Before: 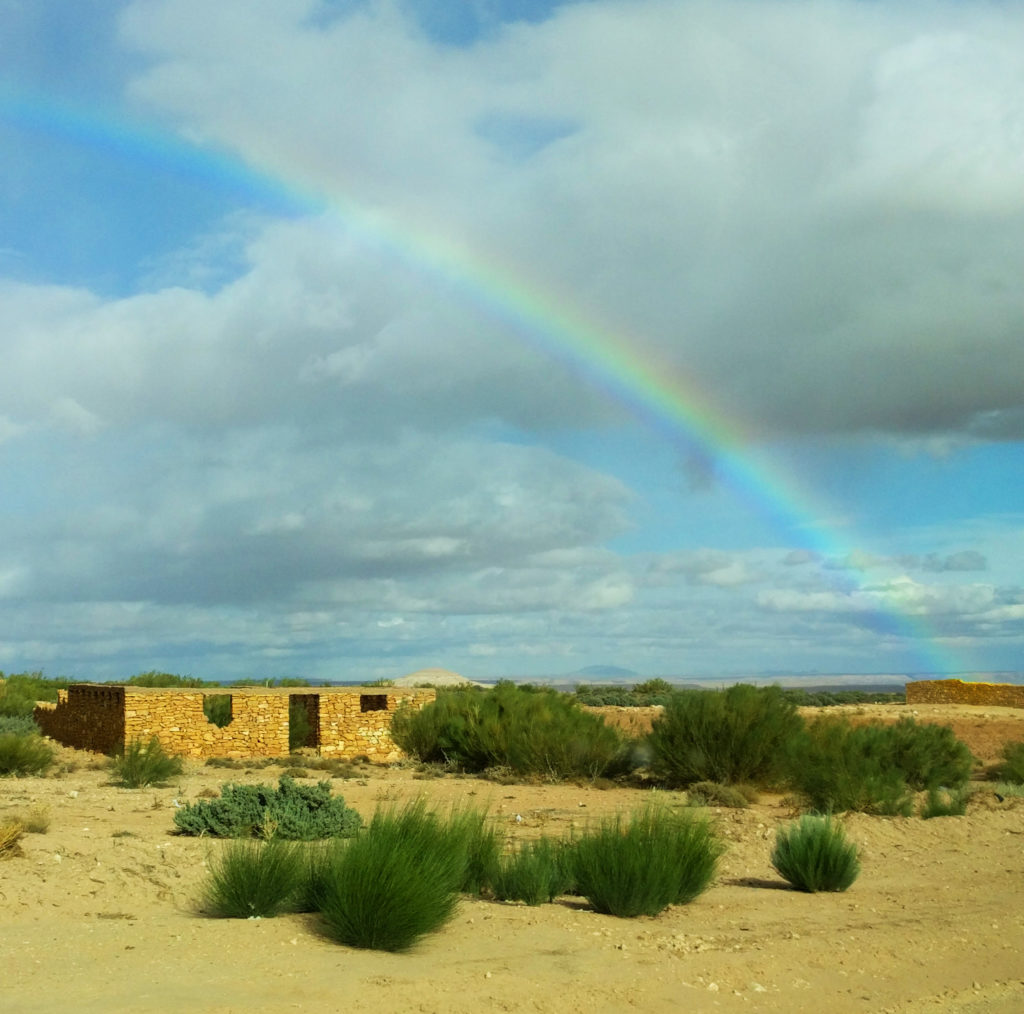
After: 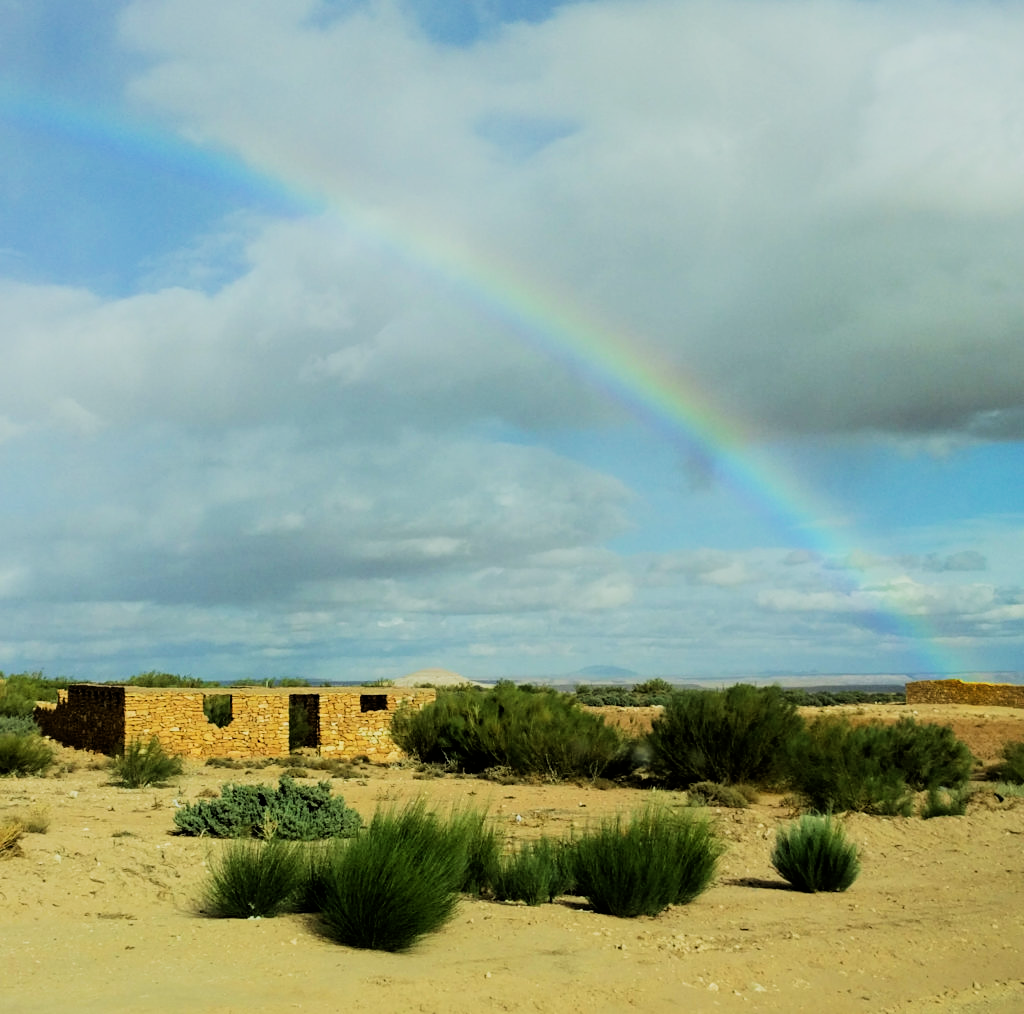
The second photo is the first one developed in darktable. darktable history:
filmic rgb: black relative exposure -5 EV, hardness 2.88, contrast 1.3, highlights saturation mix -30%
sharpen: amount 0.2
